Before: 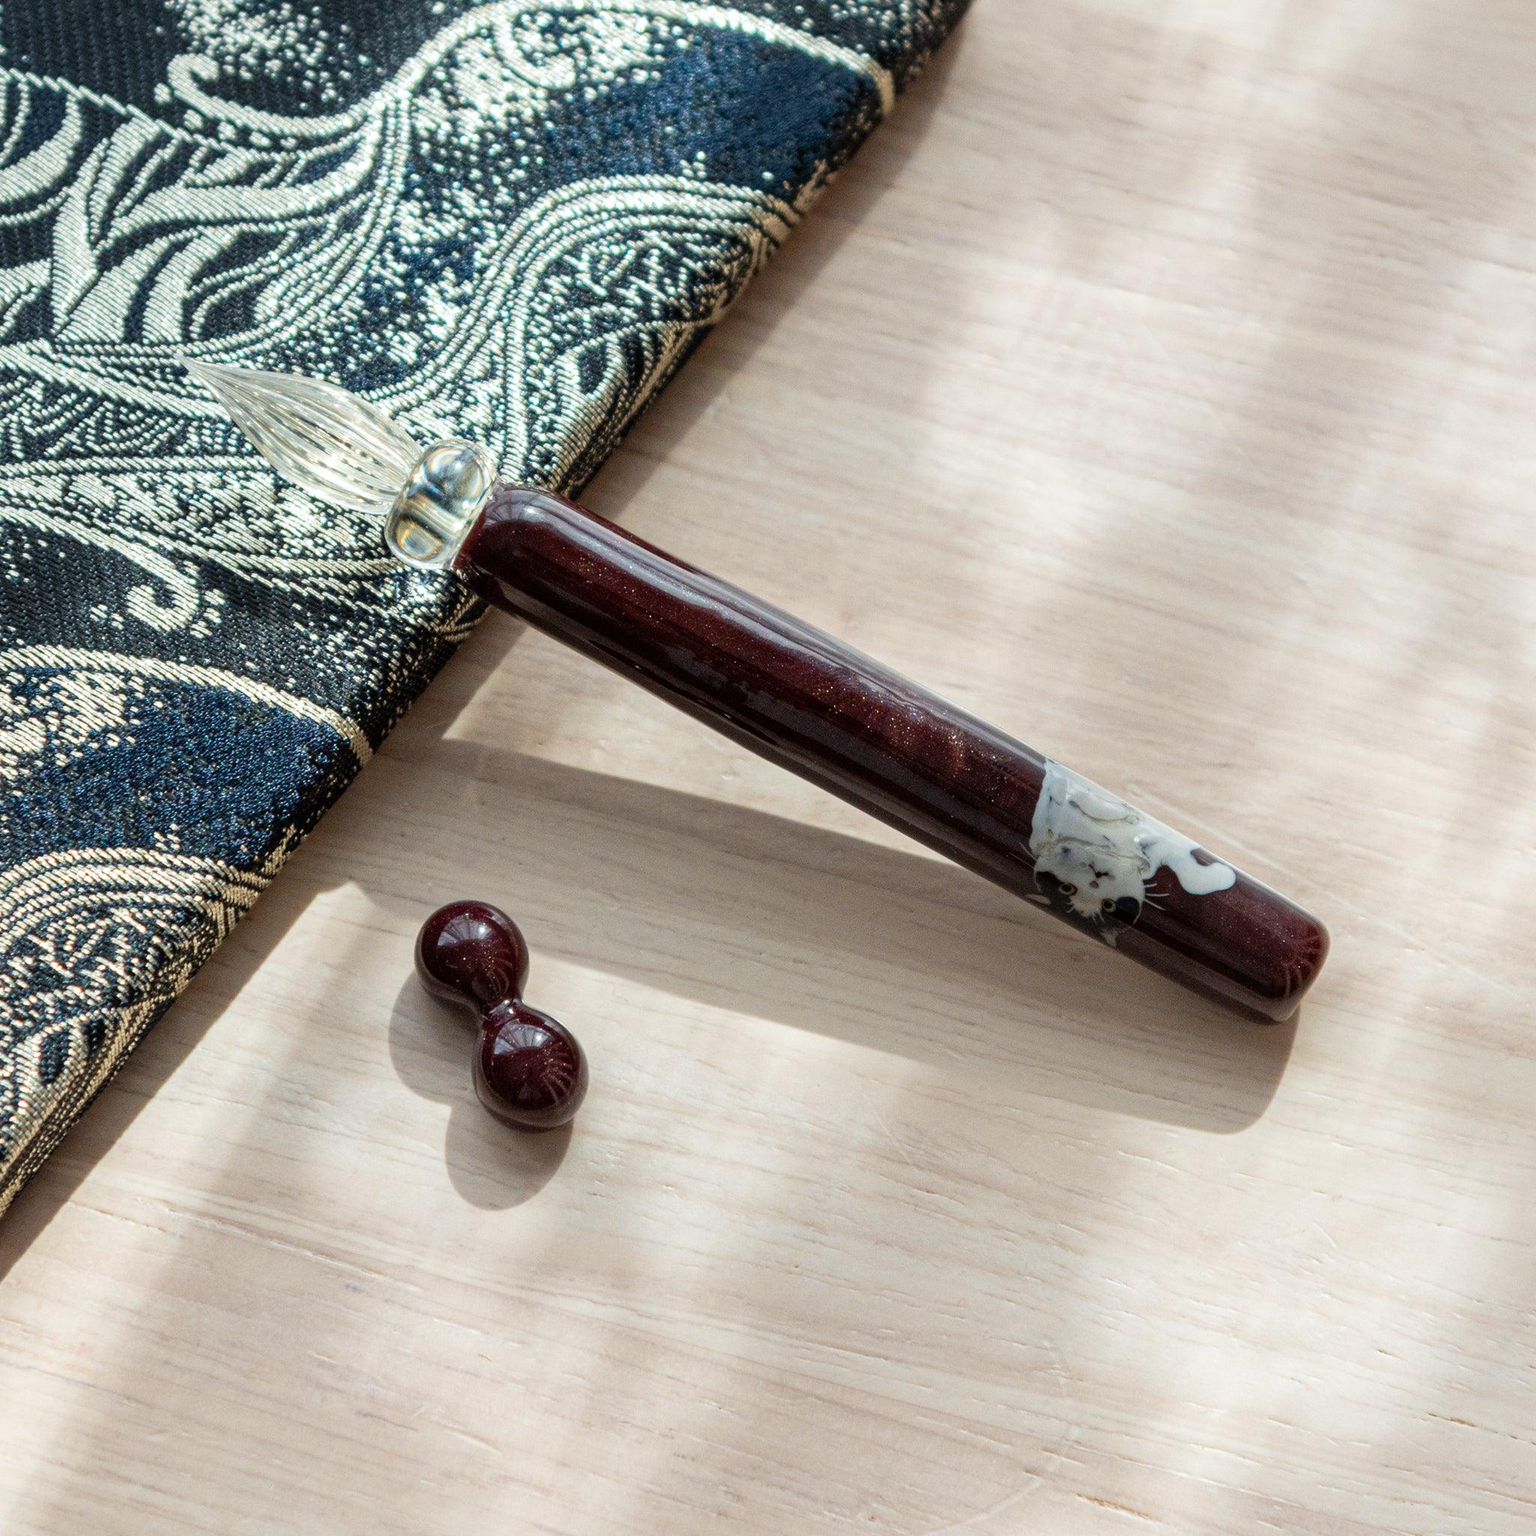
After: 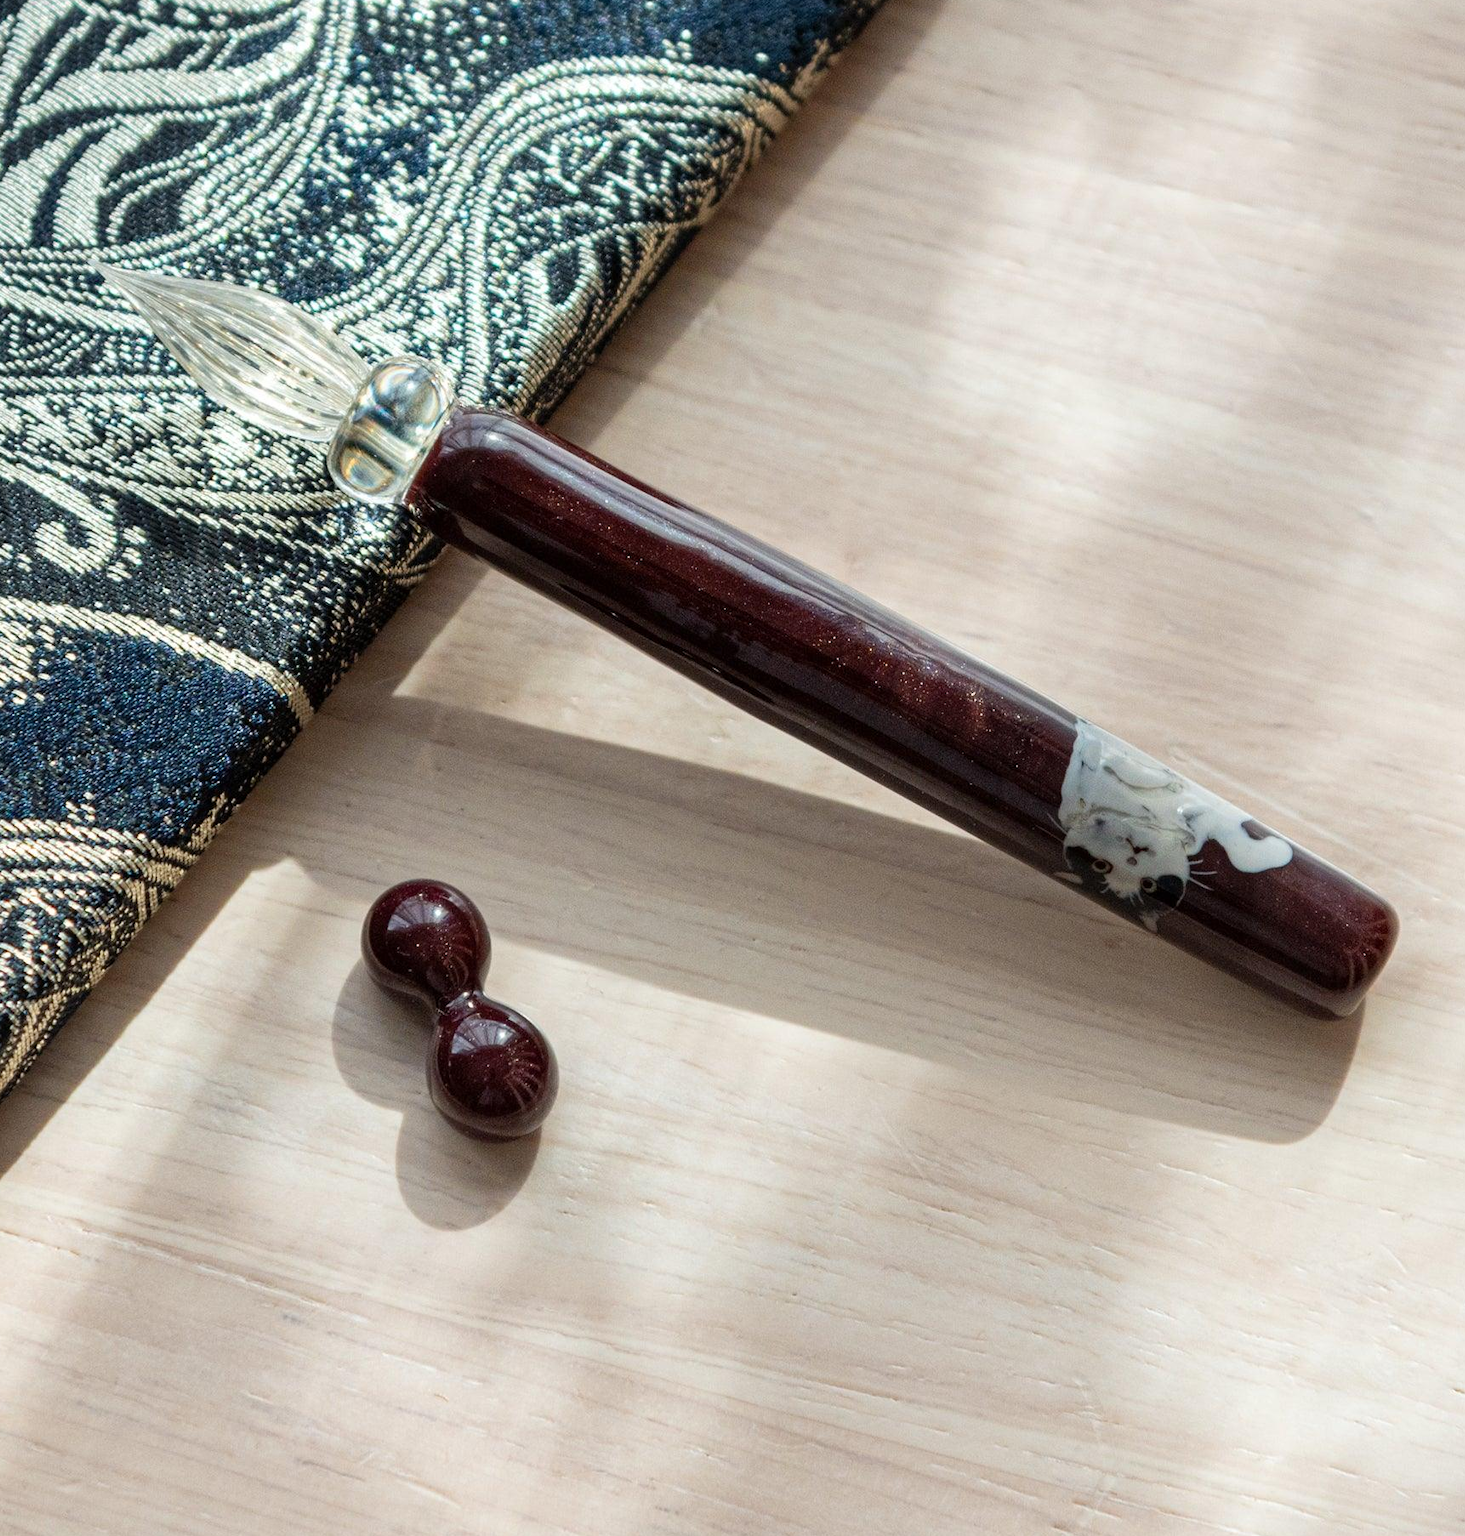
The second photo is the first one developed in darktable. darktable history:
crop: left 6.296%, top 8.16%, right 9.538%, bottom 3.641%
